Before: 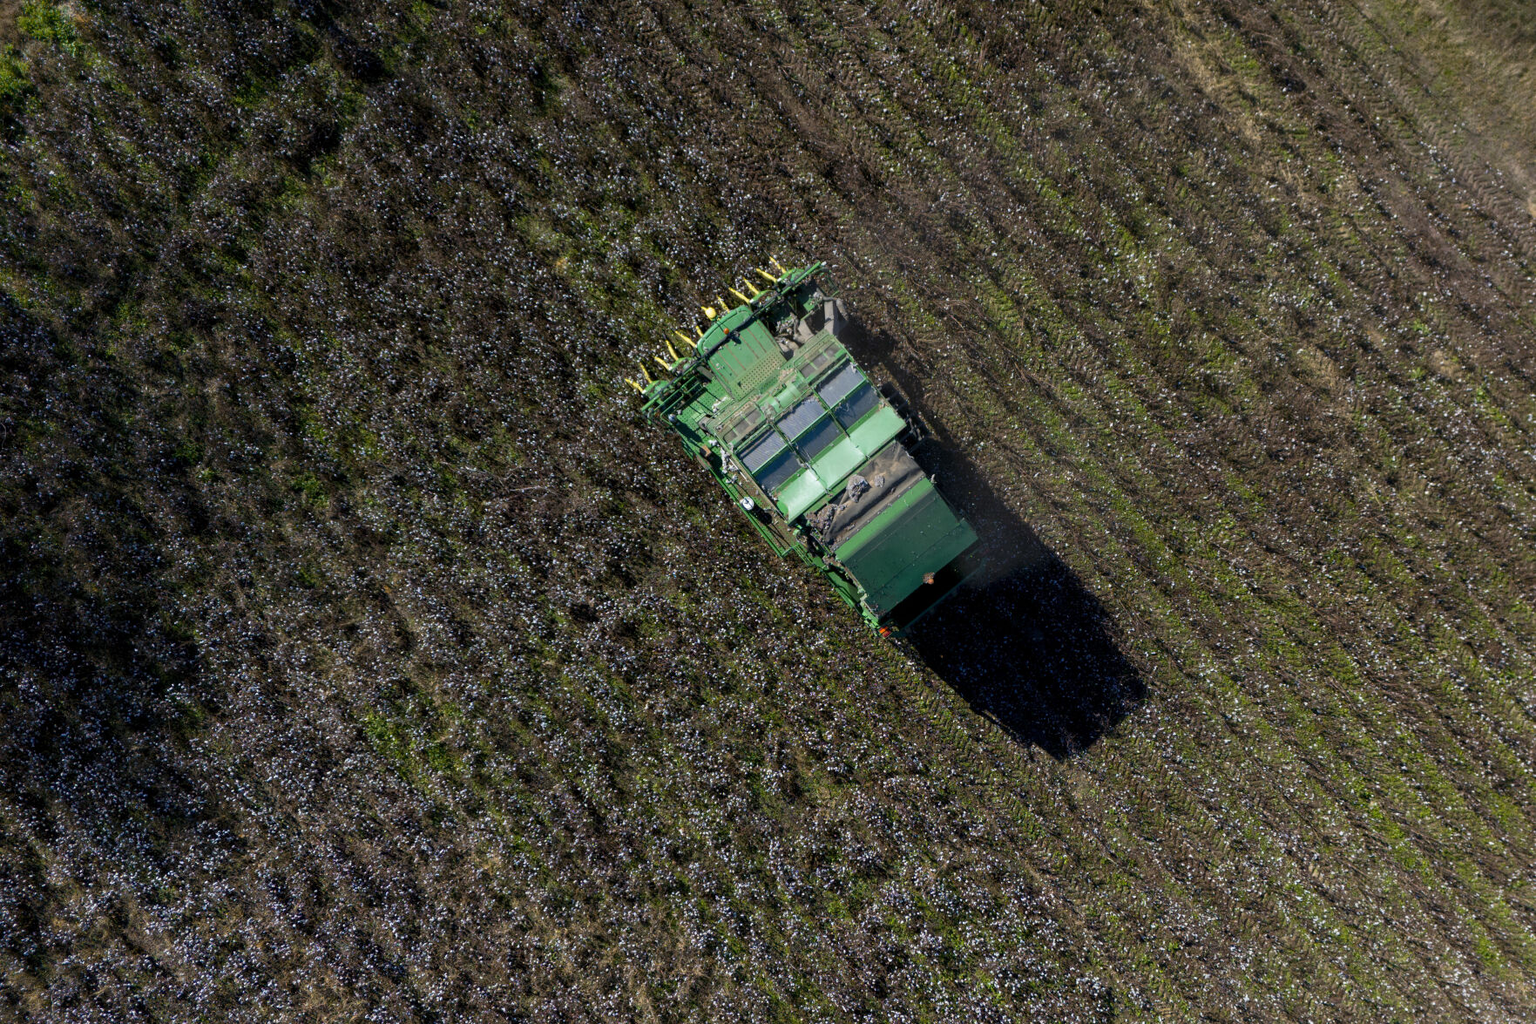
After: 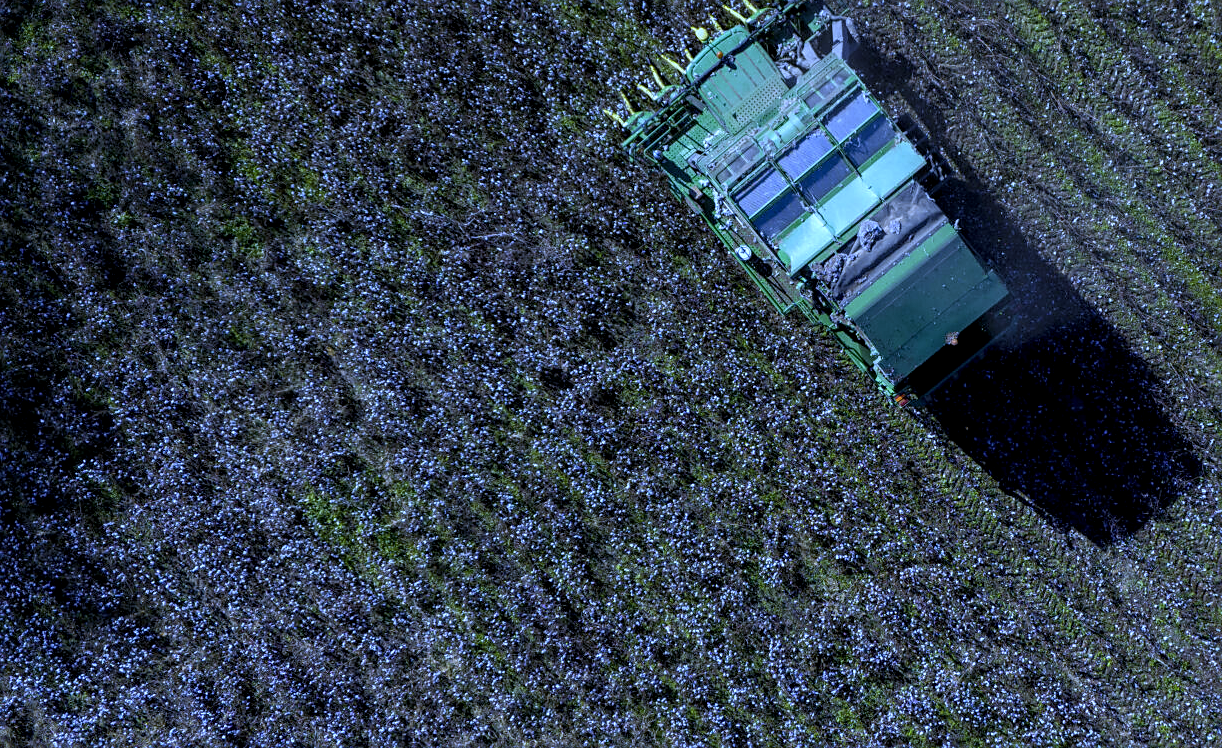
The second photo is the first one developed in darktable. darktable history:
sharpen: radius 1.864, amount 0.398, threshold 1.271
white balance: red 0.766, blue 1.537
local contrast: detail 130%
crop: left 6.488%, top 27.668%, right 24.183%, bottom 8.656%
